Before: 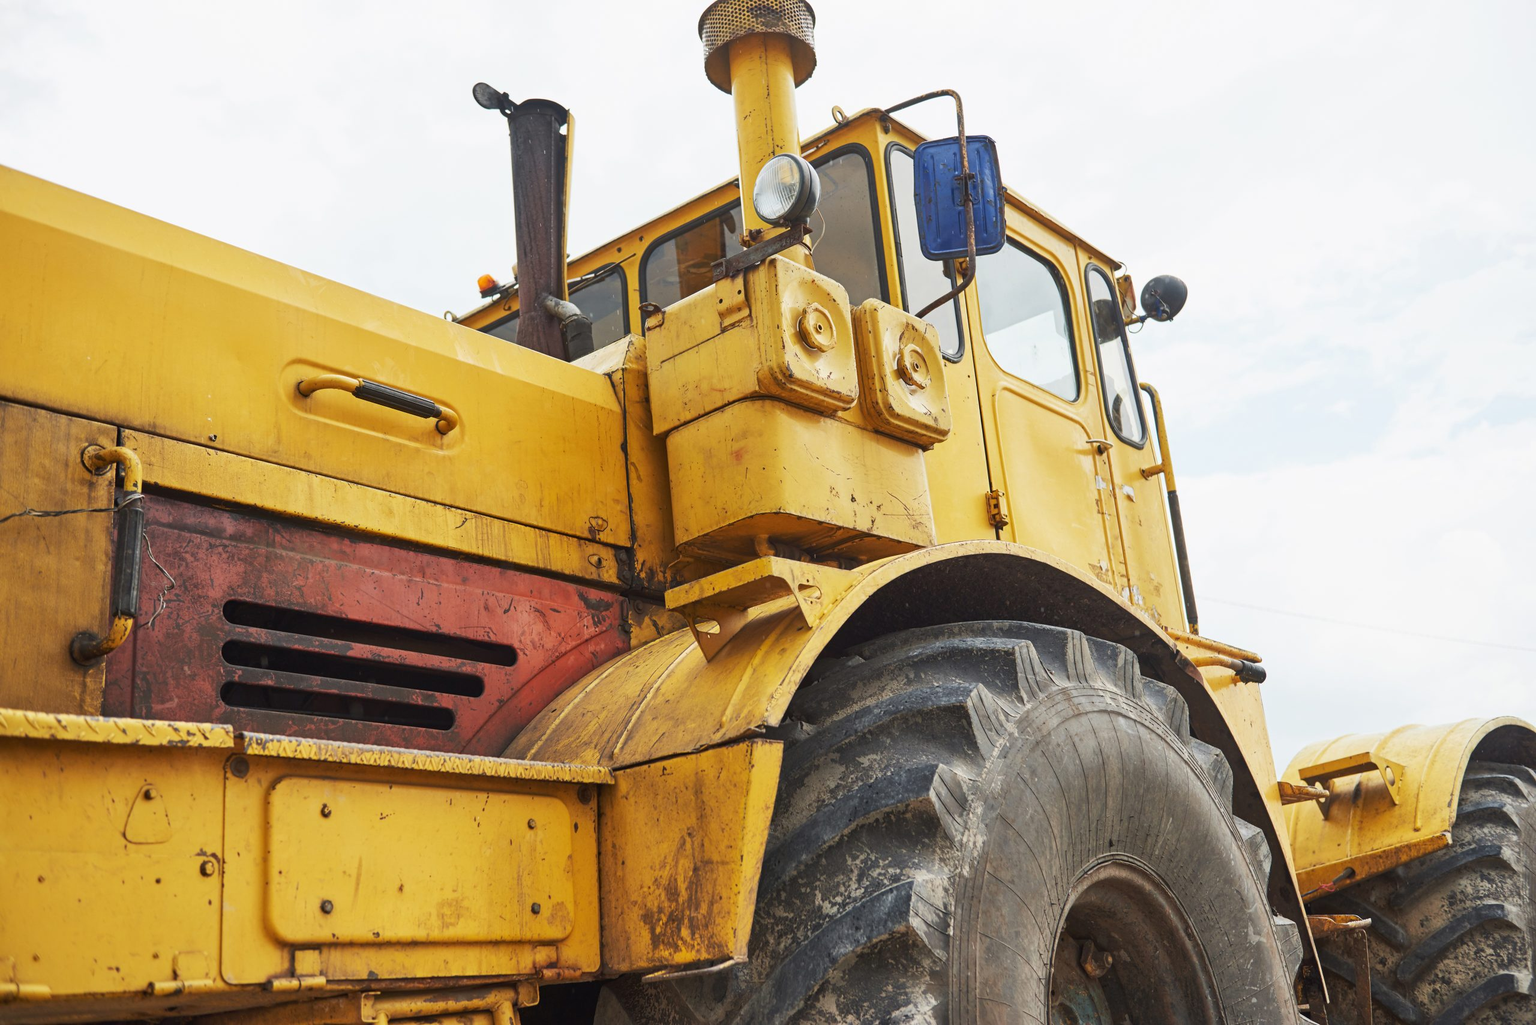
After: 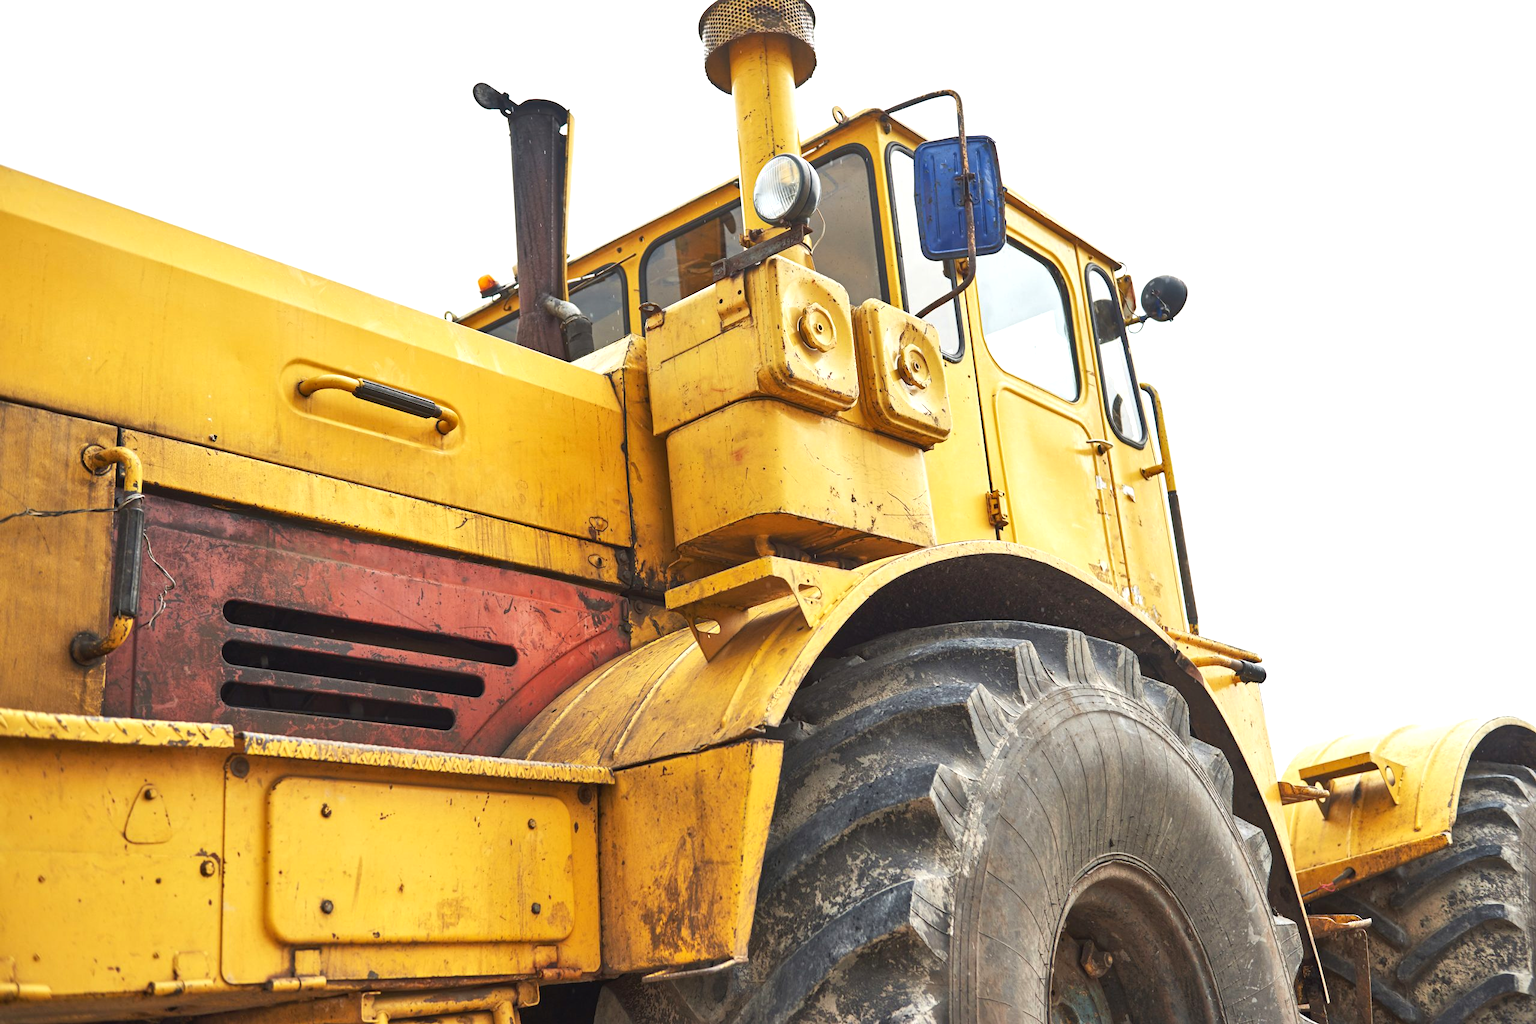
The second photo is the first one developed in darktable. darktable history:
shadows and highlights: shadows 36.26, highlights -27.6, soften with gaussian
exposure: black level correction 0, exposure 0.499 EV, compensate exposure bias true, compensate highlight preservation false
